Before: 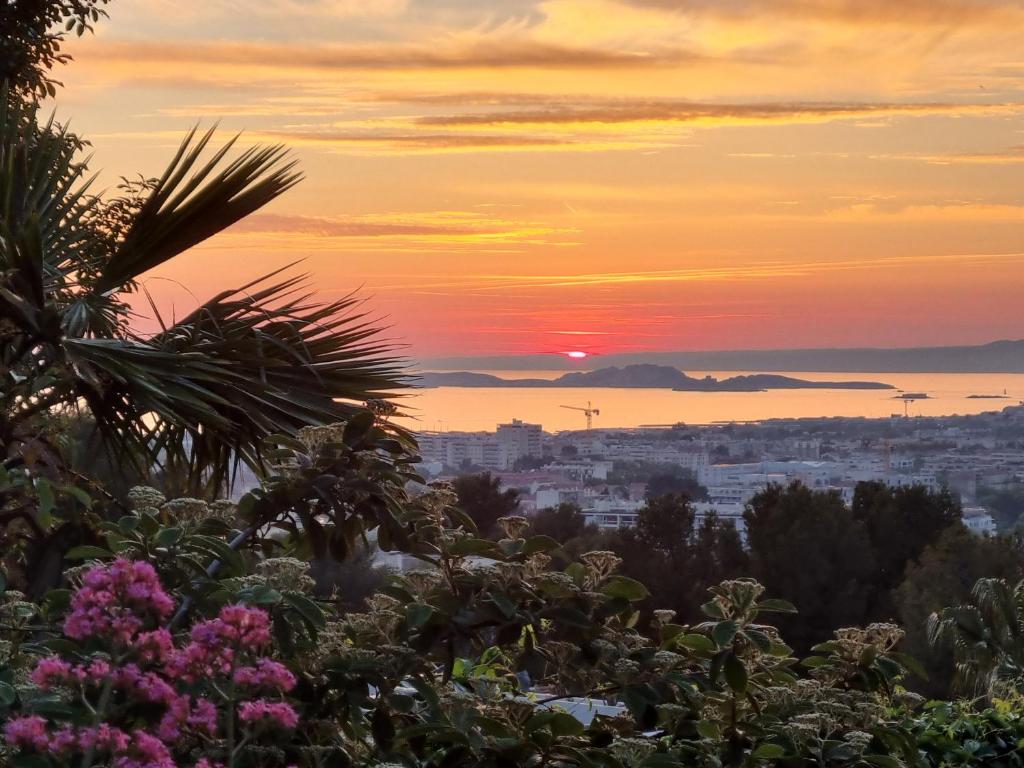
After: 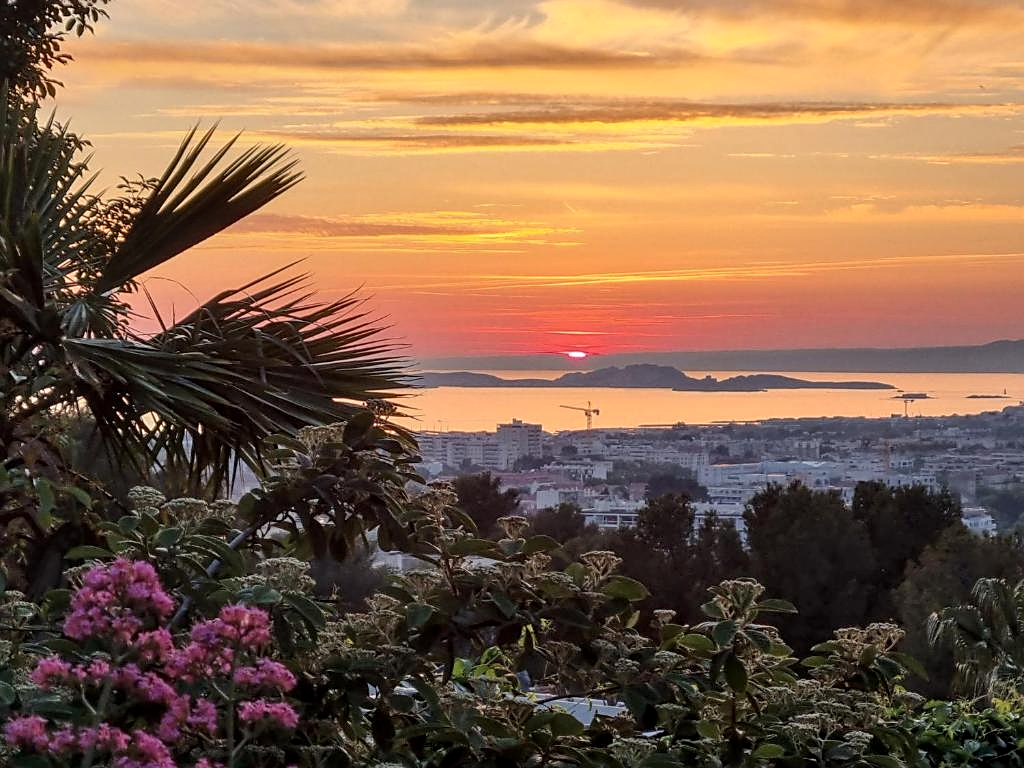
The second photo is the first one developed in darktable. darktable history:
sharpen: amount 0.496
local contrast: on, module defaults
